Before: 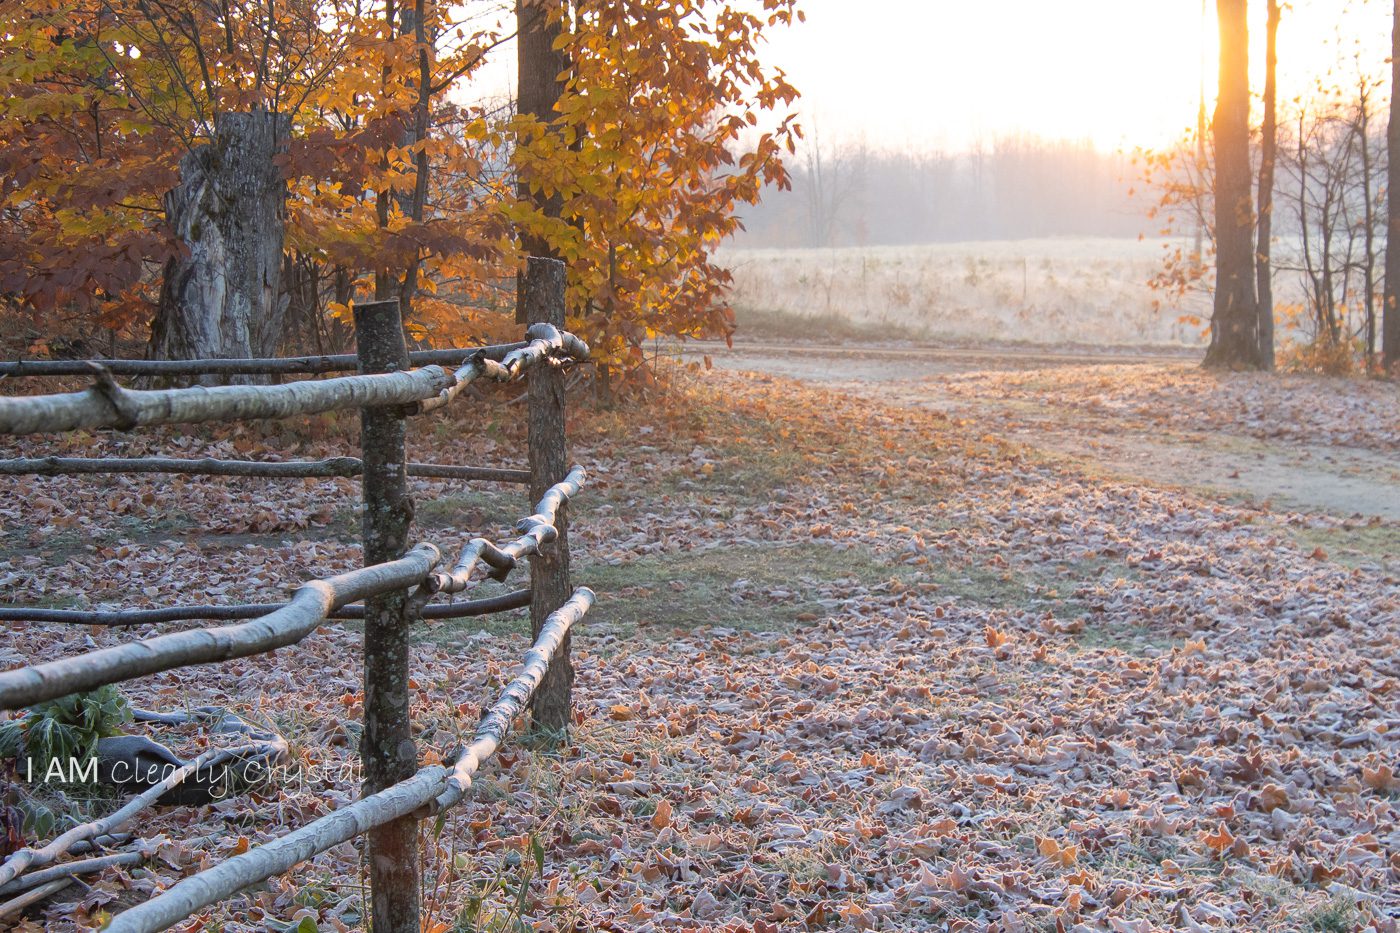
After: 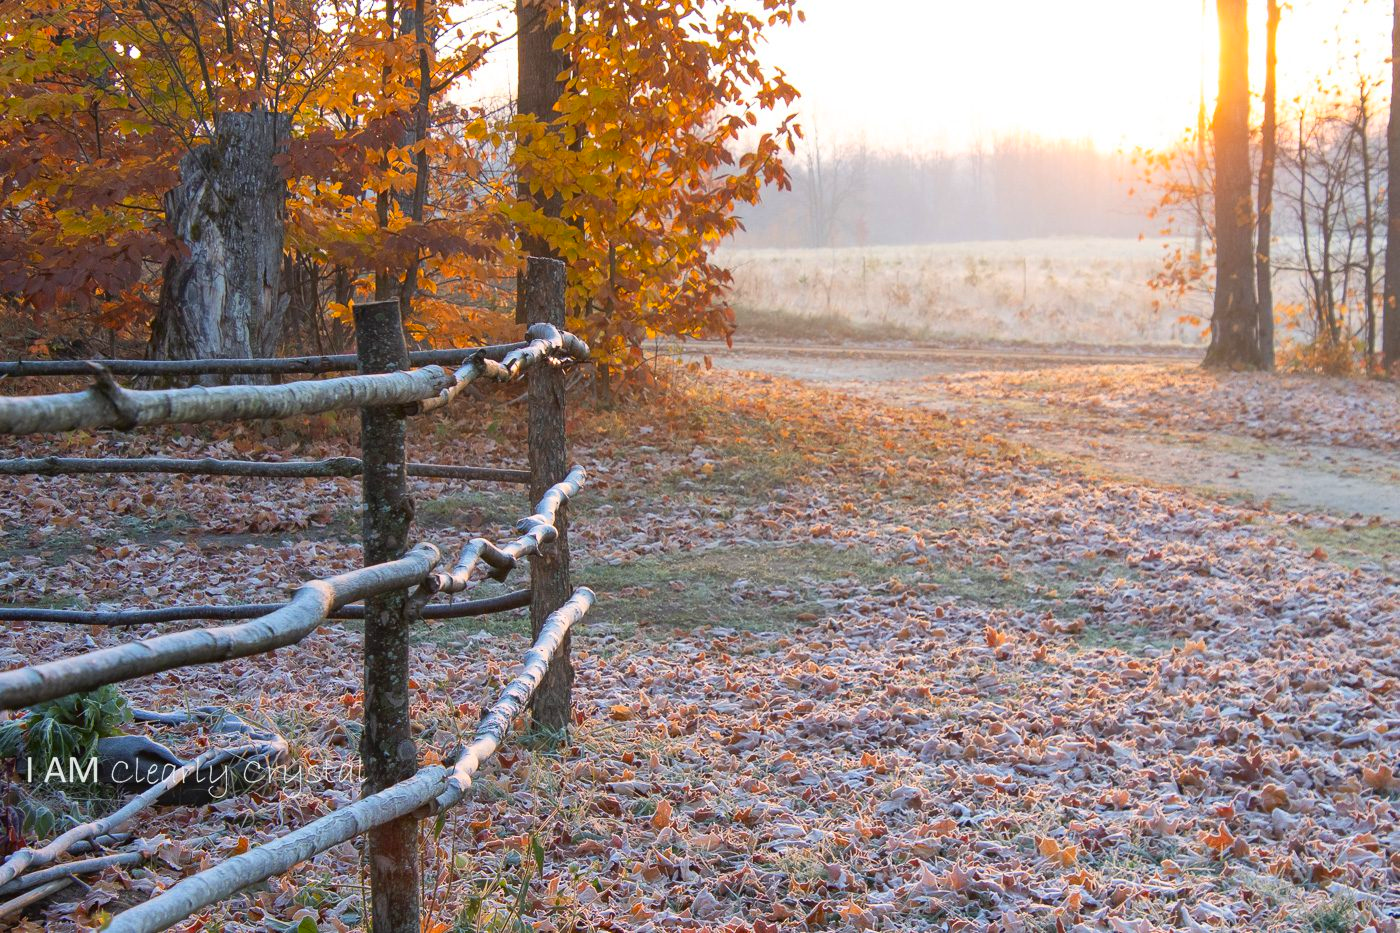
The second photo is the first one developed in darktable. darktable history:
contrast brightness saturation: contrast 0.089, saturation 0.284
tone equalizer: -7 EV 0.138 EV
